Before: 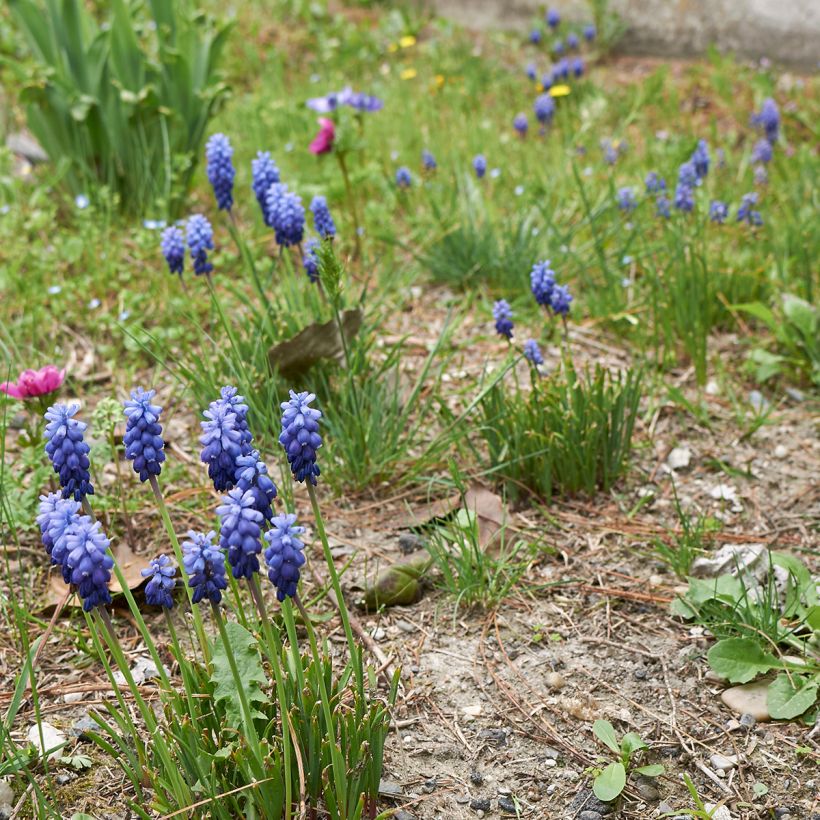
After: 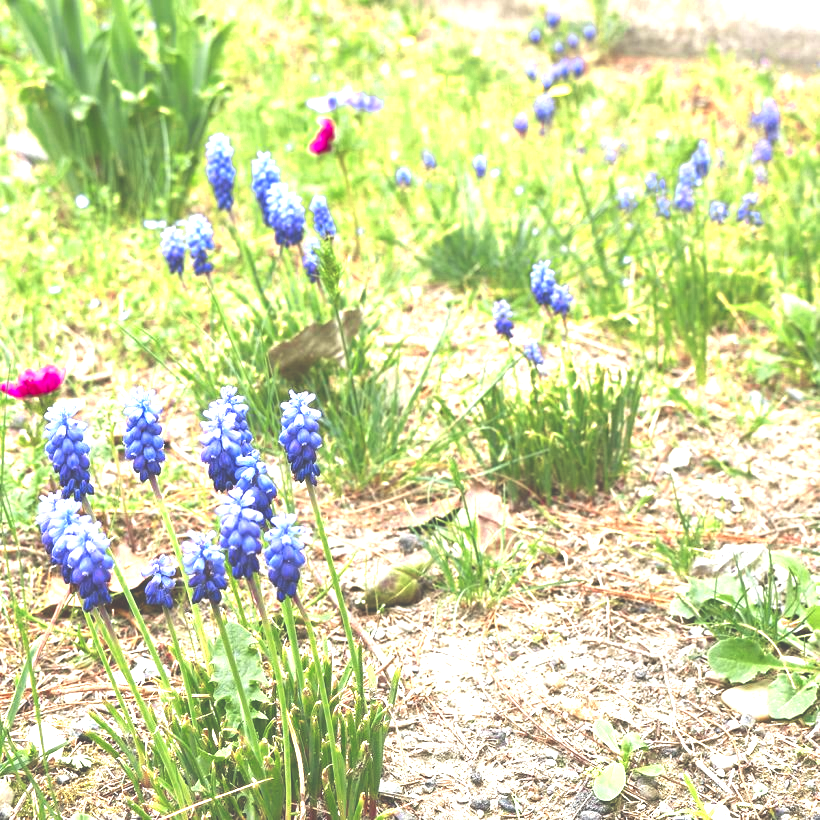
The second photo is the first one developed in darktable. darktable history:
color zones: curves: ch0 [(0.004, 0.305) (0.261, 0.623) (0.389, 0.399) (0.708, 0.571) (0.947, 0.34)]; ch1 [(0.025, 0.645) (0.229, 0.584) (0.326, 0.551) (0.484, 0.262) (0.757, 0.643)]
exposure: black level correction -0.024, exposure 1.398 EV, compensate exposure bias true, compensate highlight preservation false
